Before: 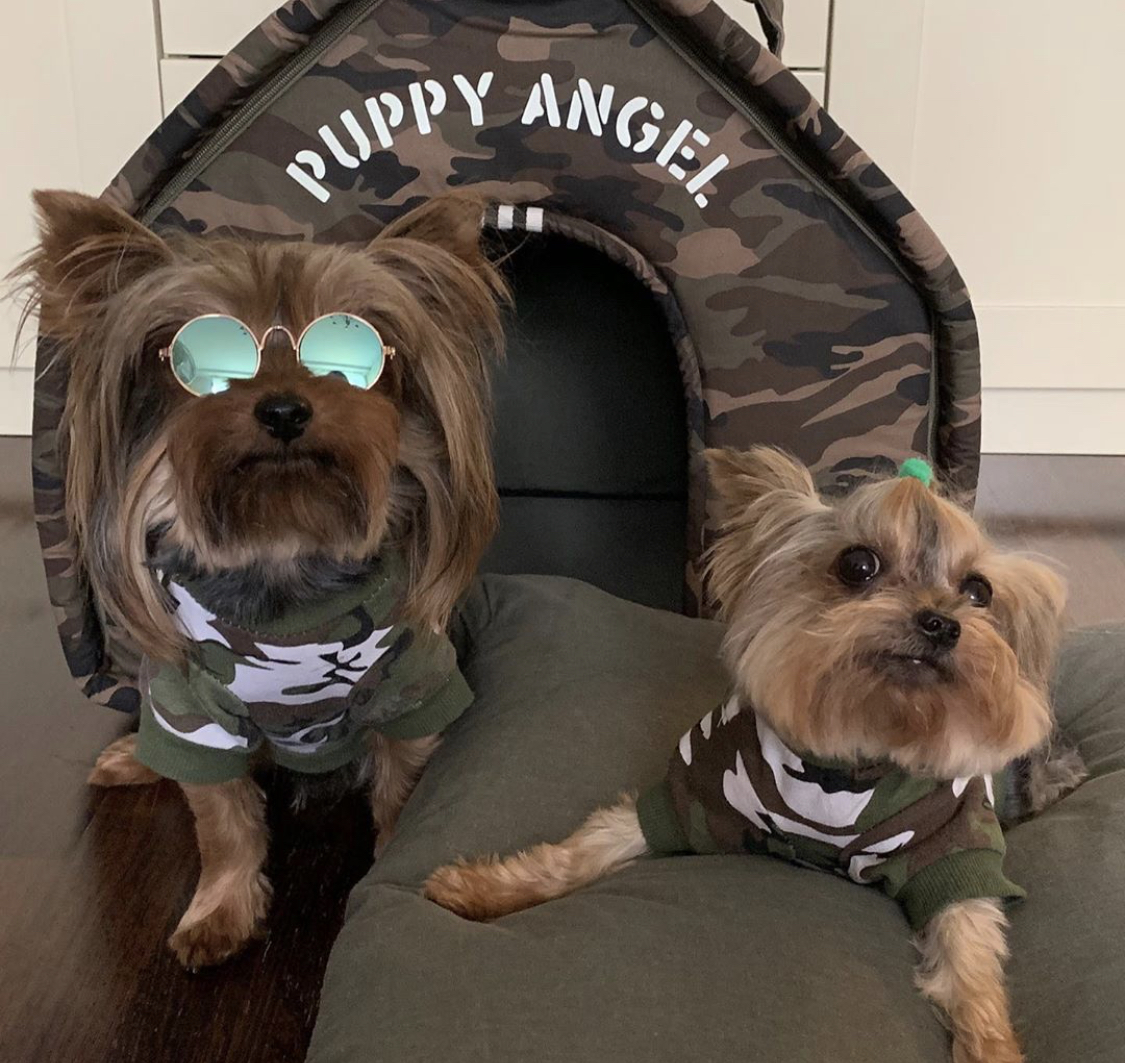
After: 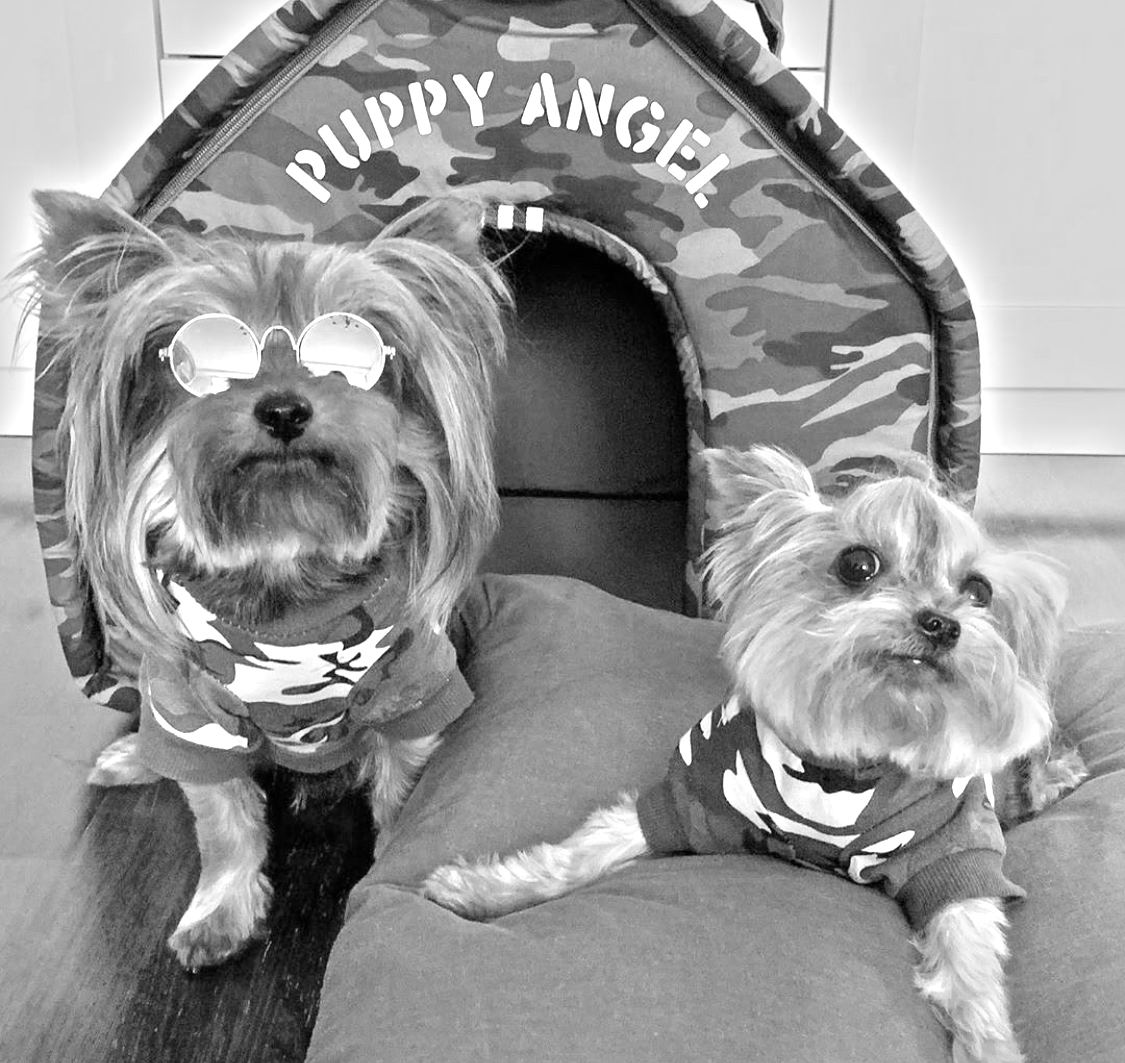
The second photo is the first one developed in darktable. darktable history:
white balance: red 4.26, blue 1.802
monochrome: a -92.57, b 58.91
